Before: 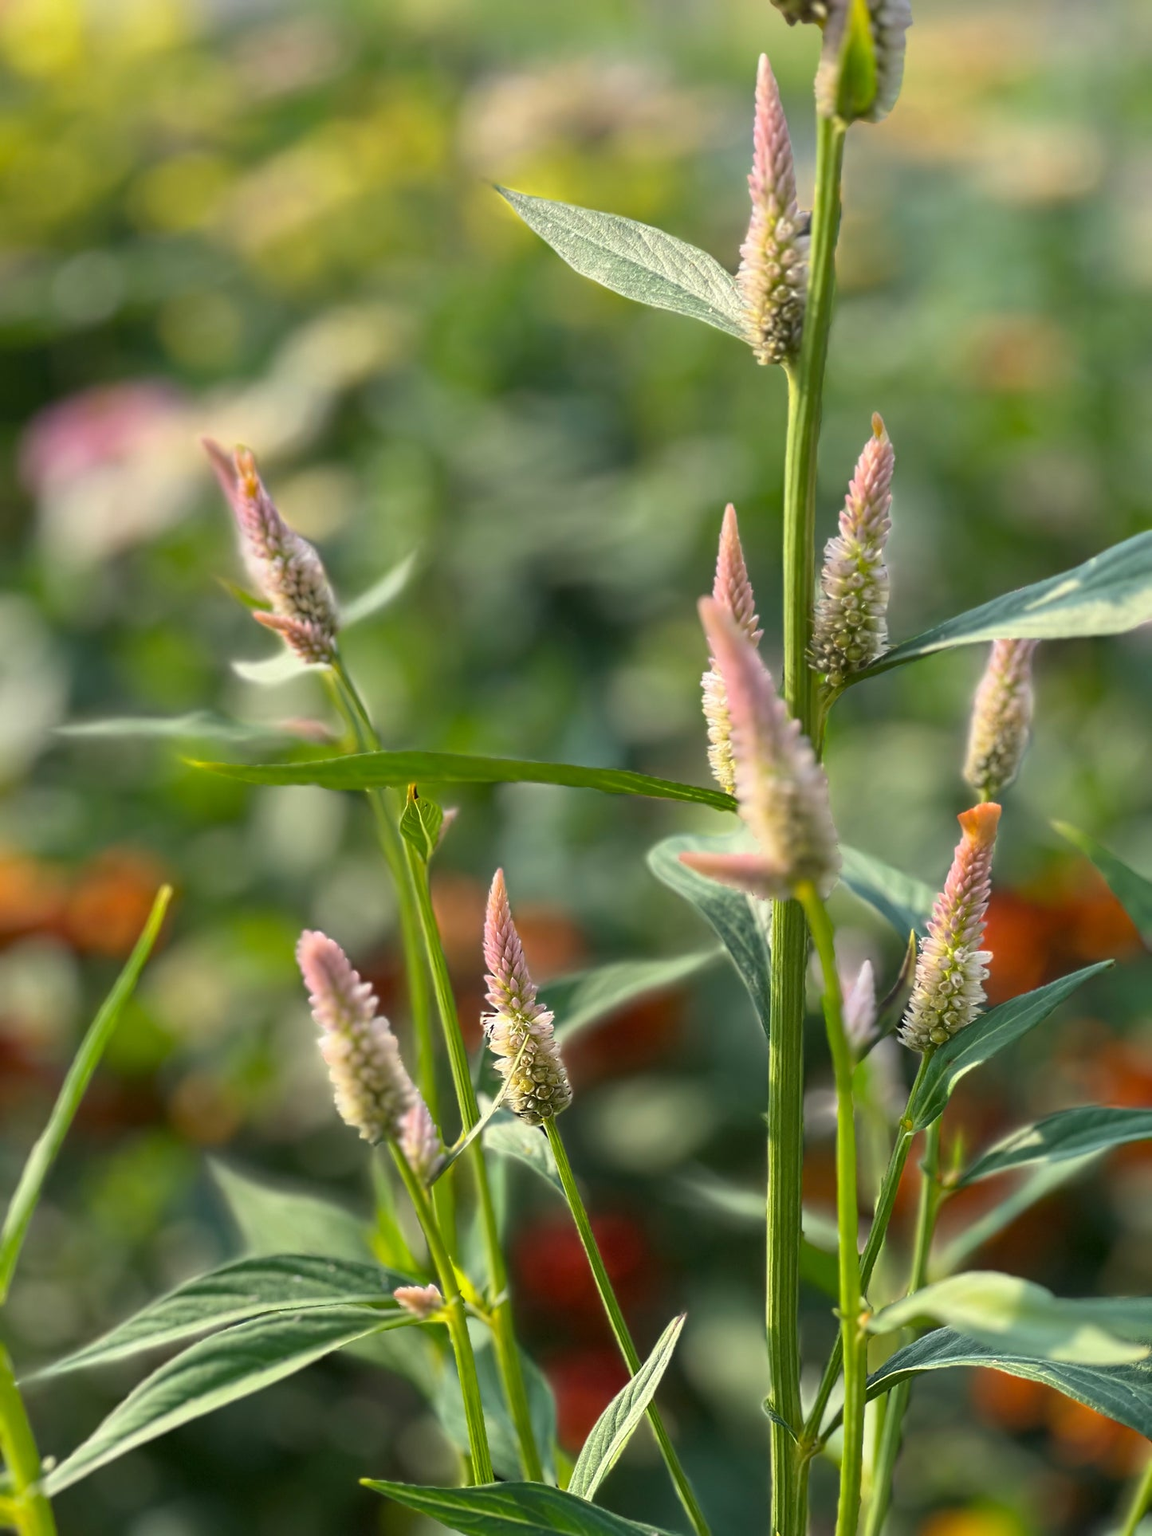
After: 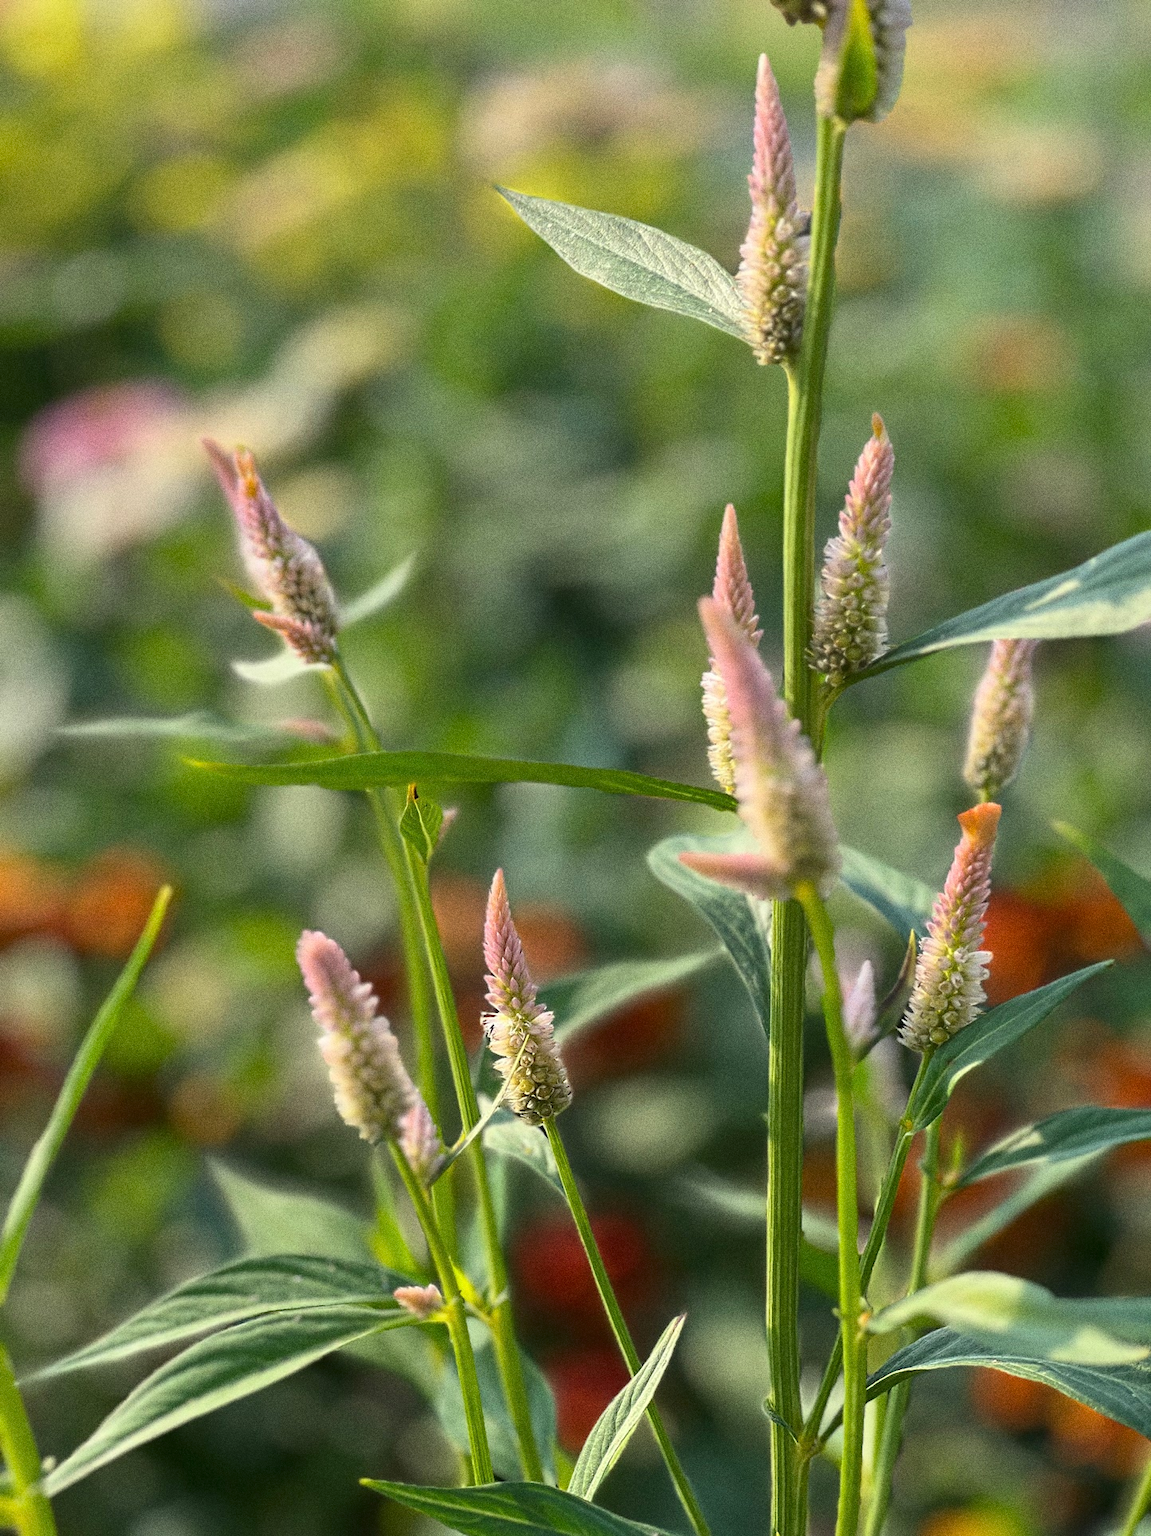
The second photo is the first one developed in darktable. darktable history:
exposure: compensate highlight preservation false
grain: coarseness 0.09 ISO, strength 40%
